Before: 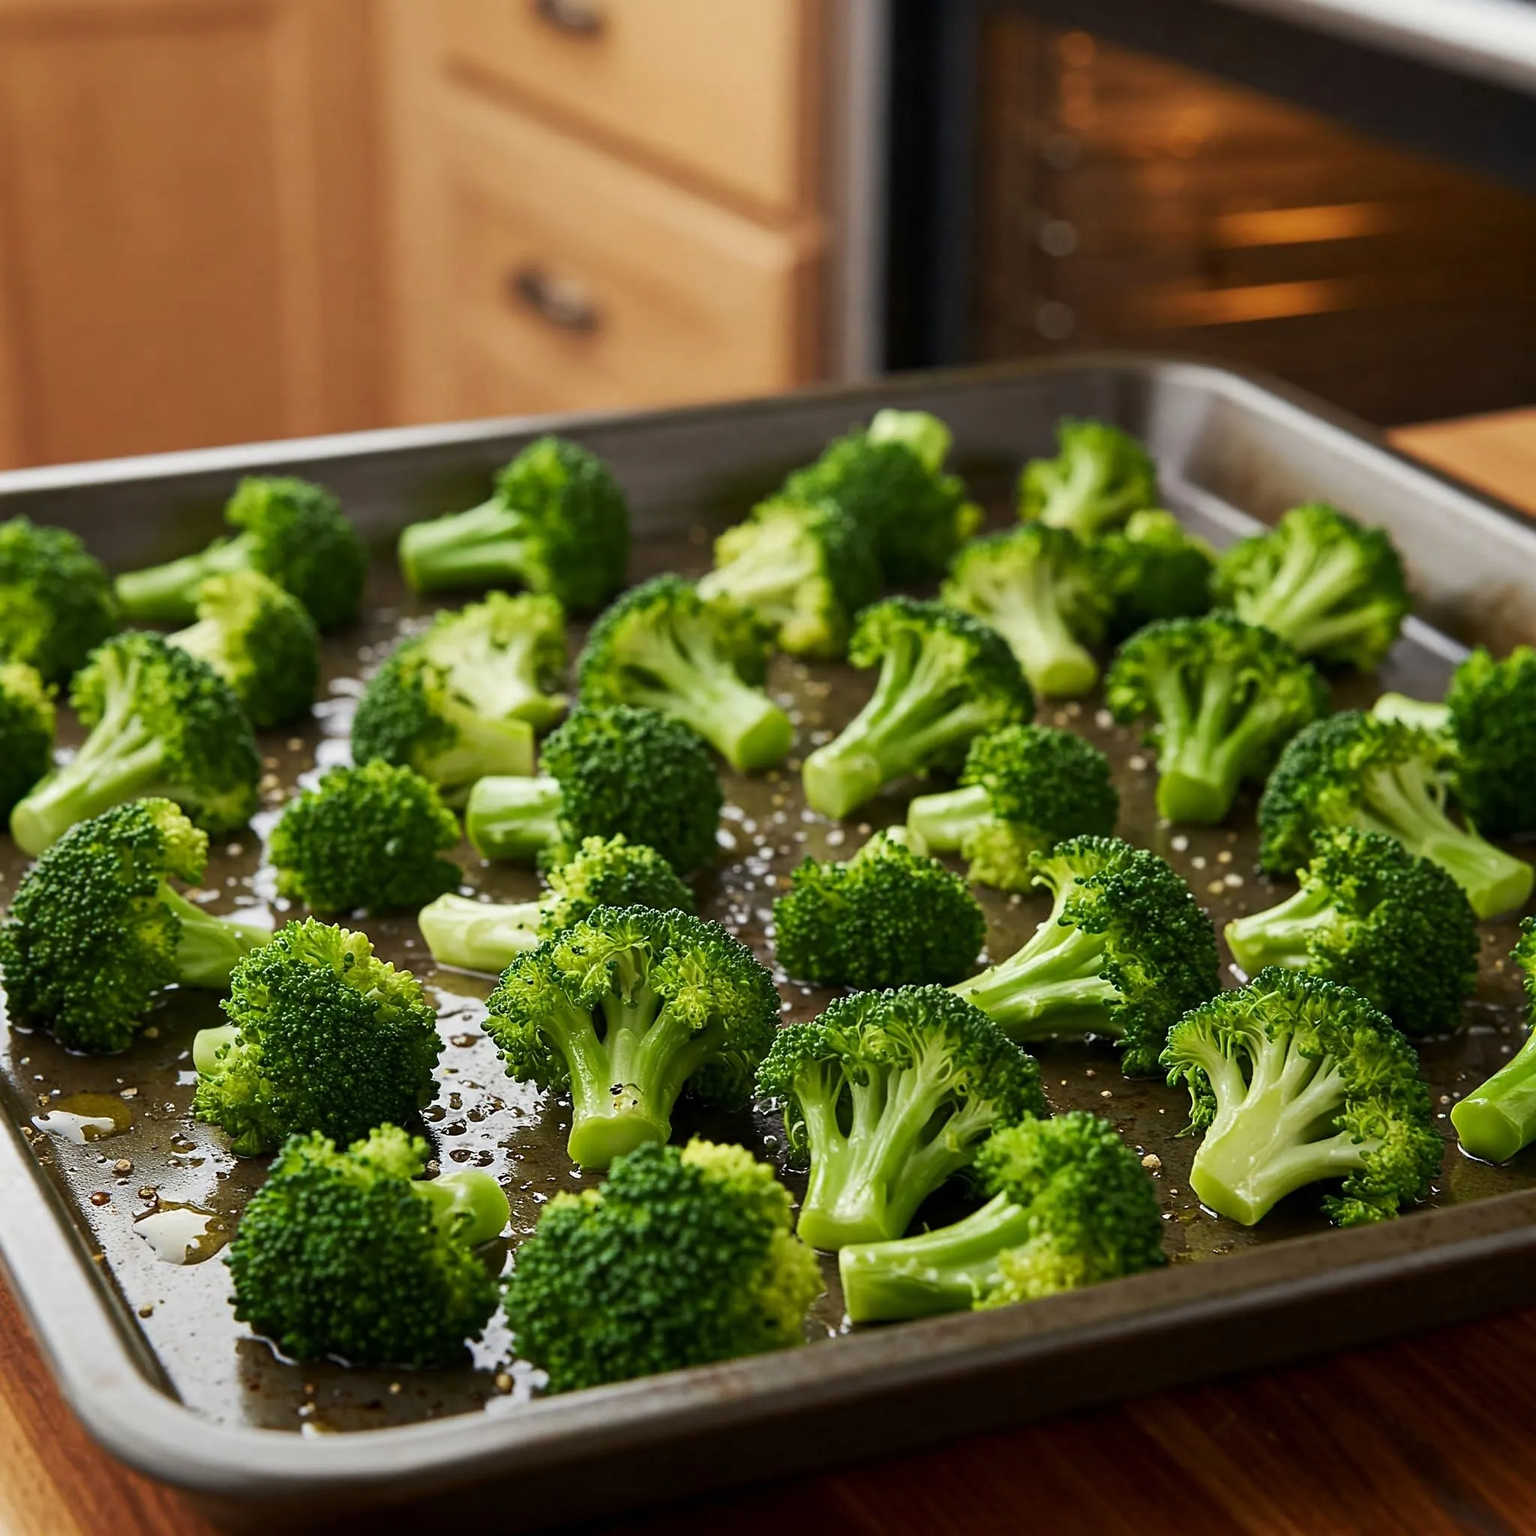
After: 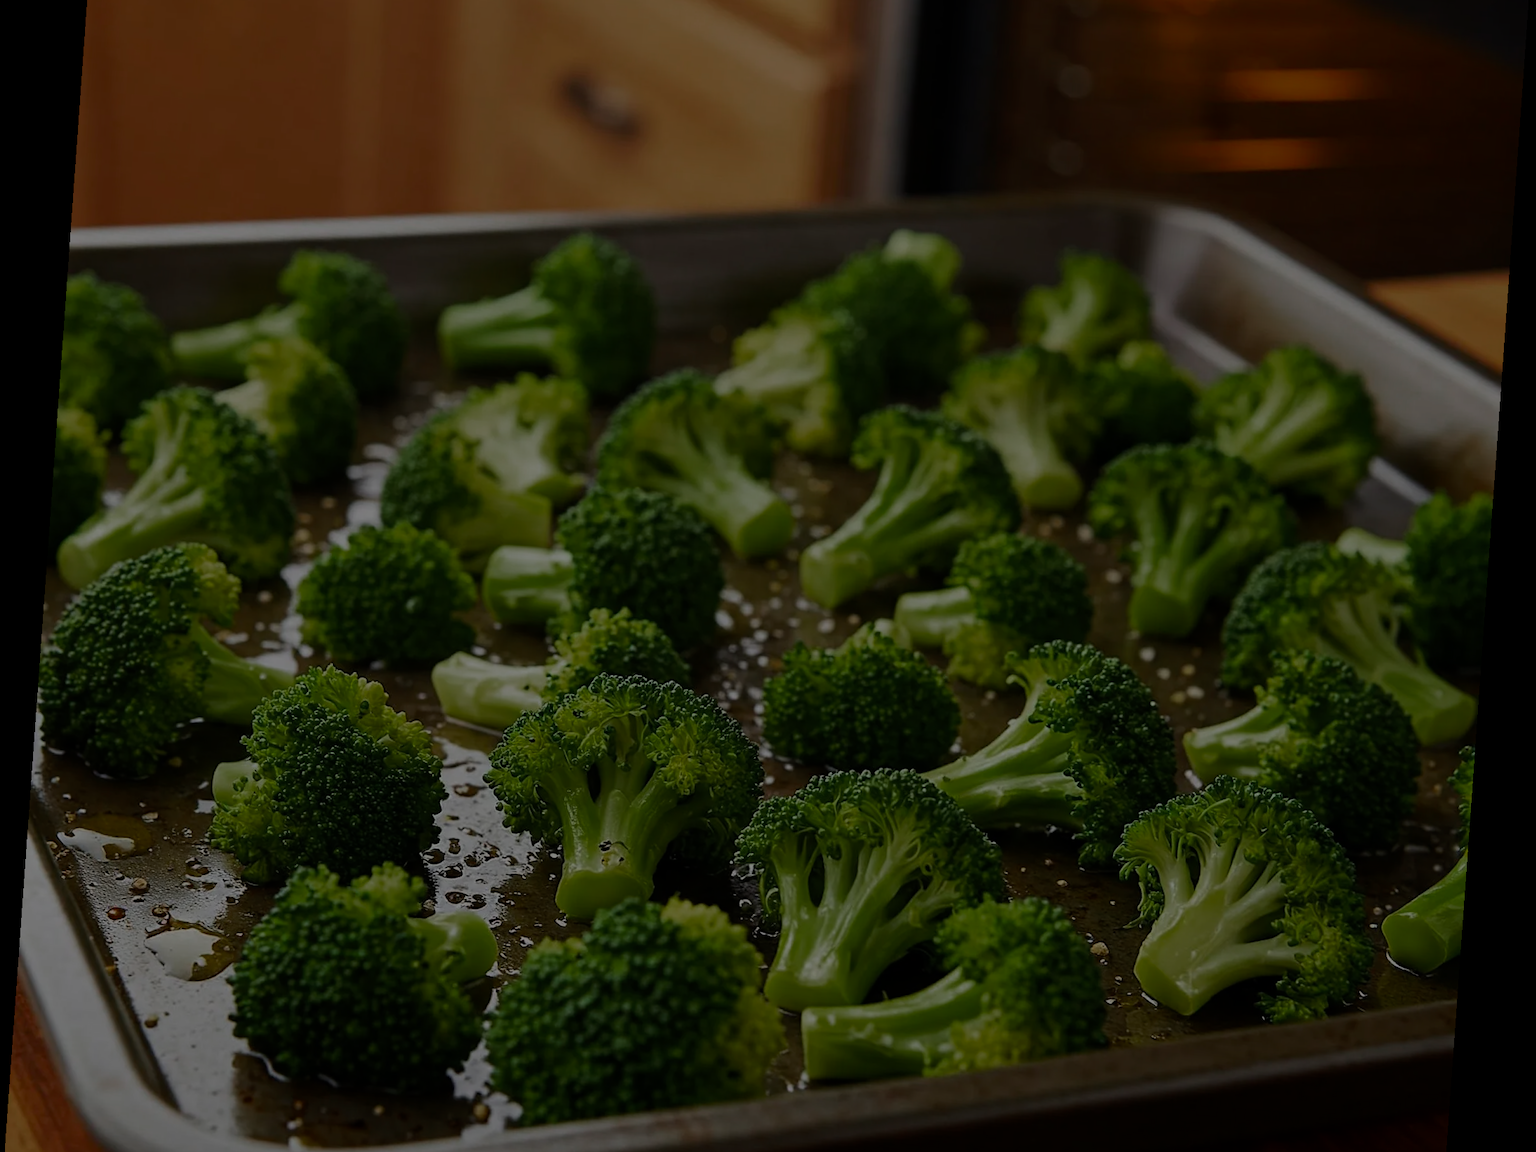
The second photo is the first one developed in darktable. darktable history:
rotate and perspective: rotation 4.1°, automatic cropping off
exposure: exposure -2.446 EV, compensate highlight preservation false
base curve: curves: ch0 [(0, 0) (0.688, 0.865) (1, 1)], preserve colors none
crop: top 13.819%, bottom 11.169%
color zones: curves: ch0 [(0, 0.48) (0.209, 0.398) (0.305, 0.332) (0.429, 0.493) (0.571, 0.5) (0.714, 0.5) (0.857, 0.5) (1, 0.48)]; ch1 [(0, 0.633) (0.143, 0.586) (0.286, 0.489) (0.429, 0.448) (0.571, 0.31) (0.714, 0.335) (0.857, 0.492) (1, 0.633)]; ch2 [(0, 0.448) (0.143, 0.498) (0.286, 0.5) (0.429, 0.5) (0.571, 0.5) (0.714, 0.5) (0.857, 0.5) (1, 0.448)]
